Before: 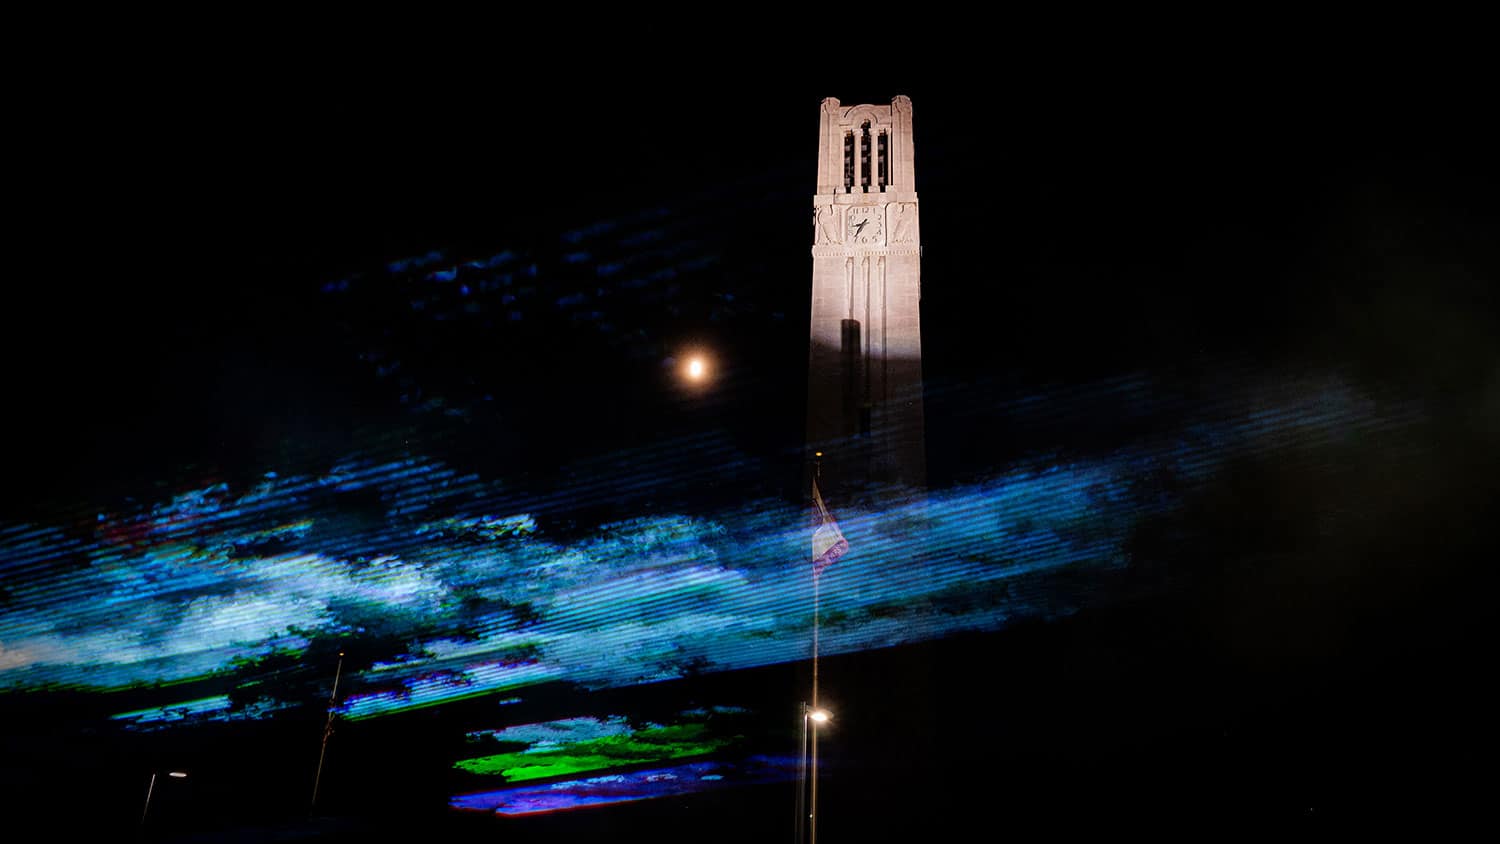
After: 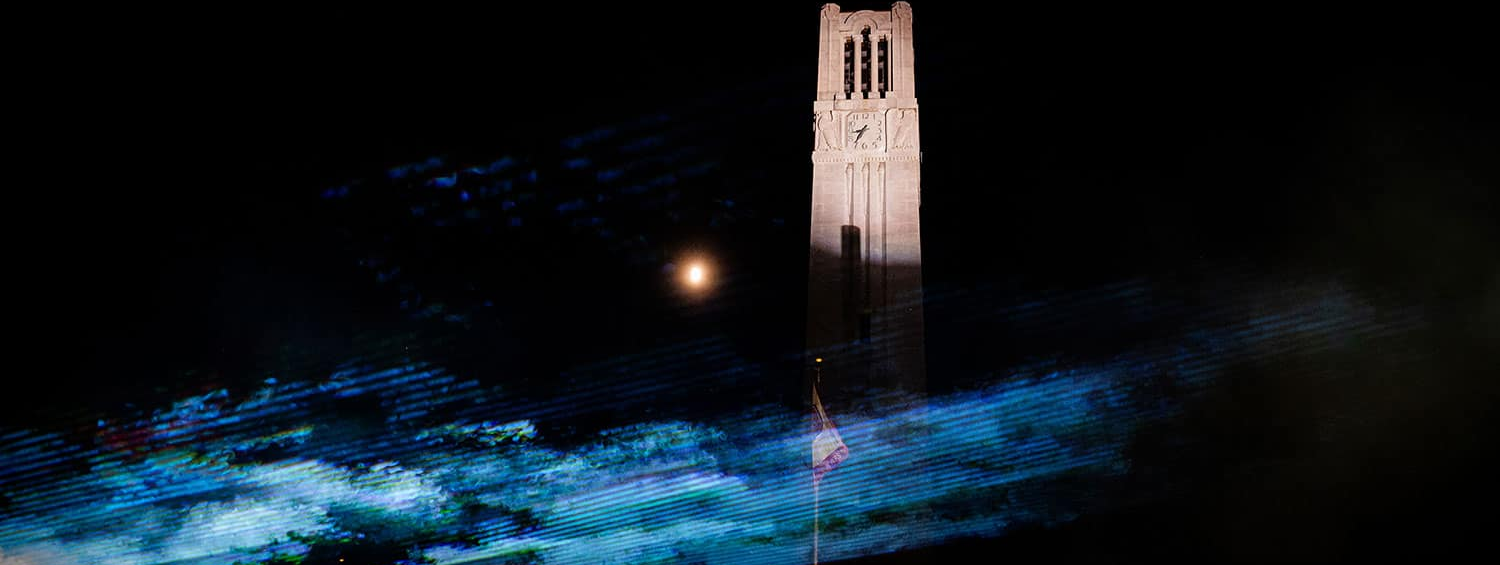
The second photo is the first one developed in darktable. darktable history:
crop: top 11.14%, bottom 21.851%
